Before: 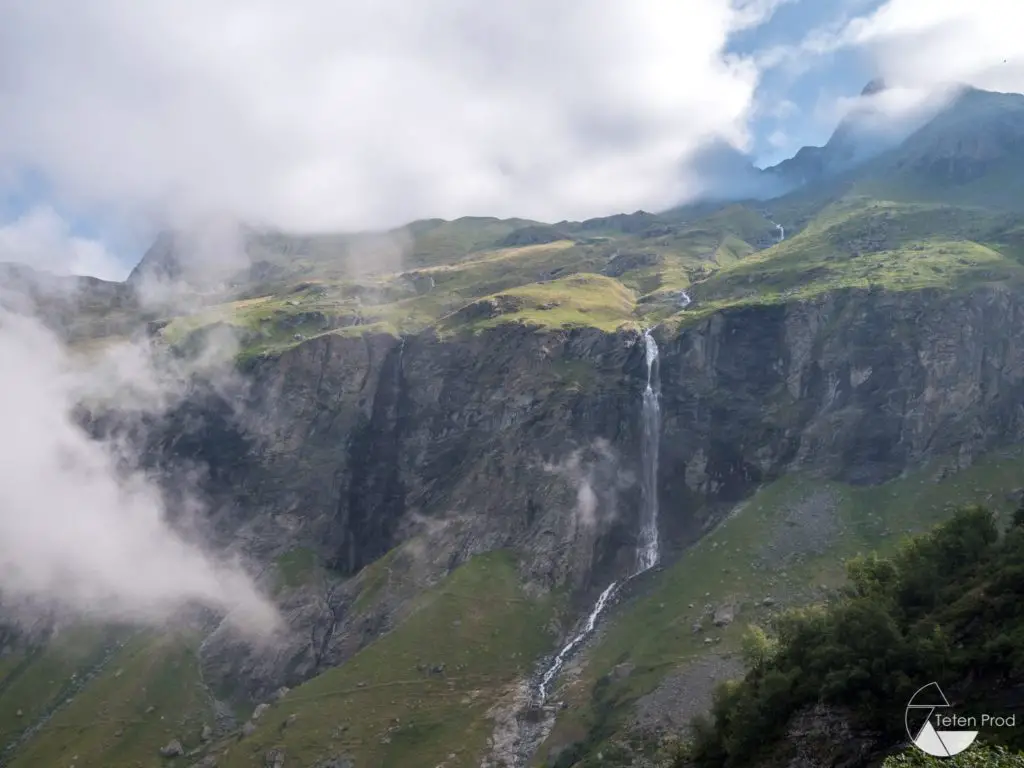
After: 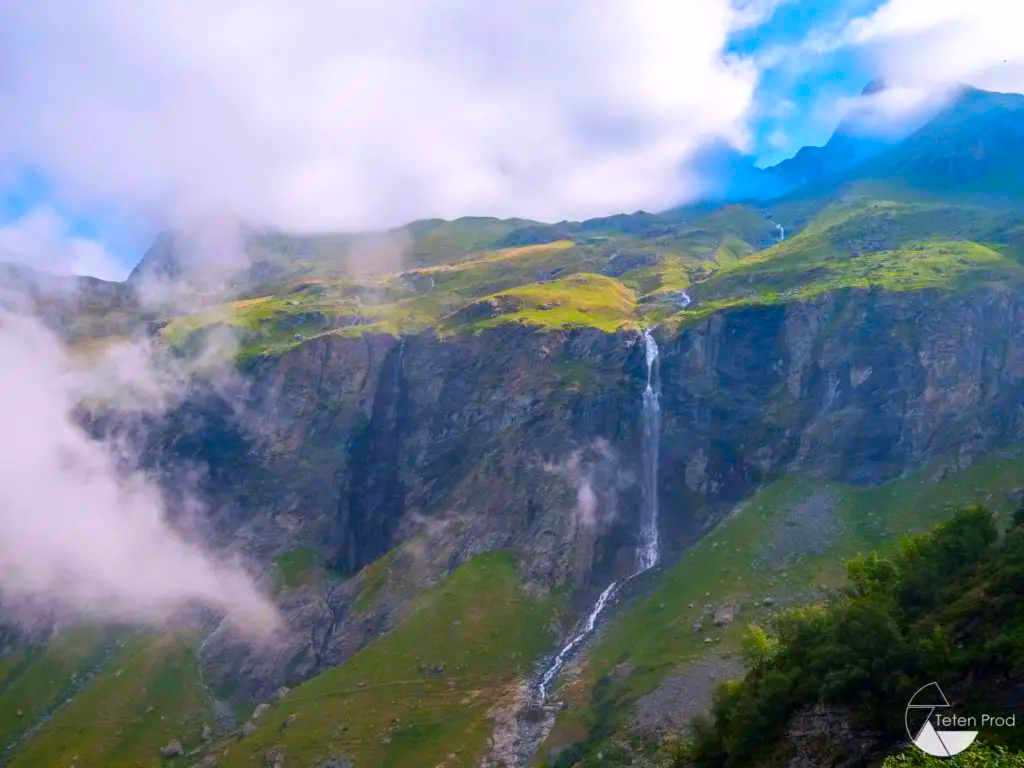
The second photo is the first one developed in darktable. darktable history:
color correction: highlights a* 1.58, highlights b* -1.68, saturation 2.46
